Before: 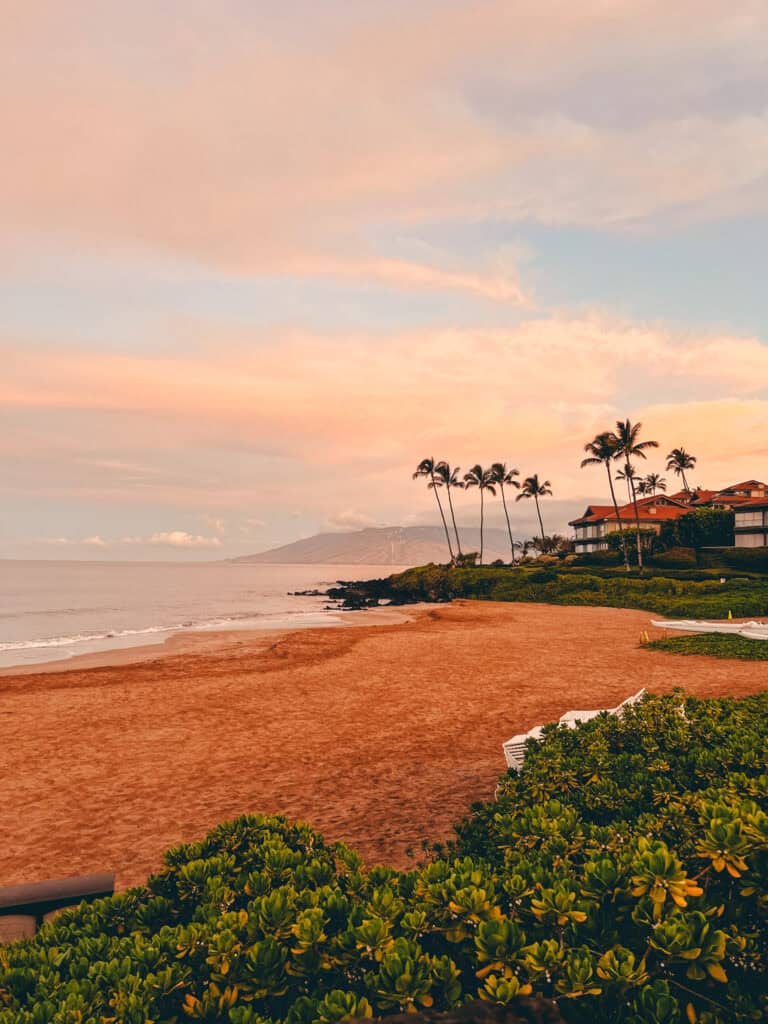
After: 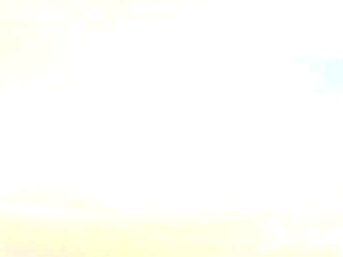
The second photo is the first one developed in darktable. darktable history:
haze removal: compatibility mode true, adaptive false
crop: left 28.64%, top 16.832%, right 26.637%, bottom 58.055%
exposure: black level correction 0, exposure 1.1 EV, compensate highlight preservation false
white balance: red 0.974, blue 1.044
